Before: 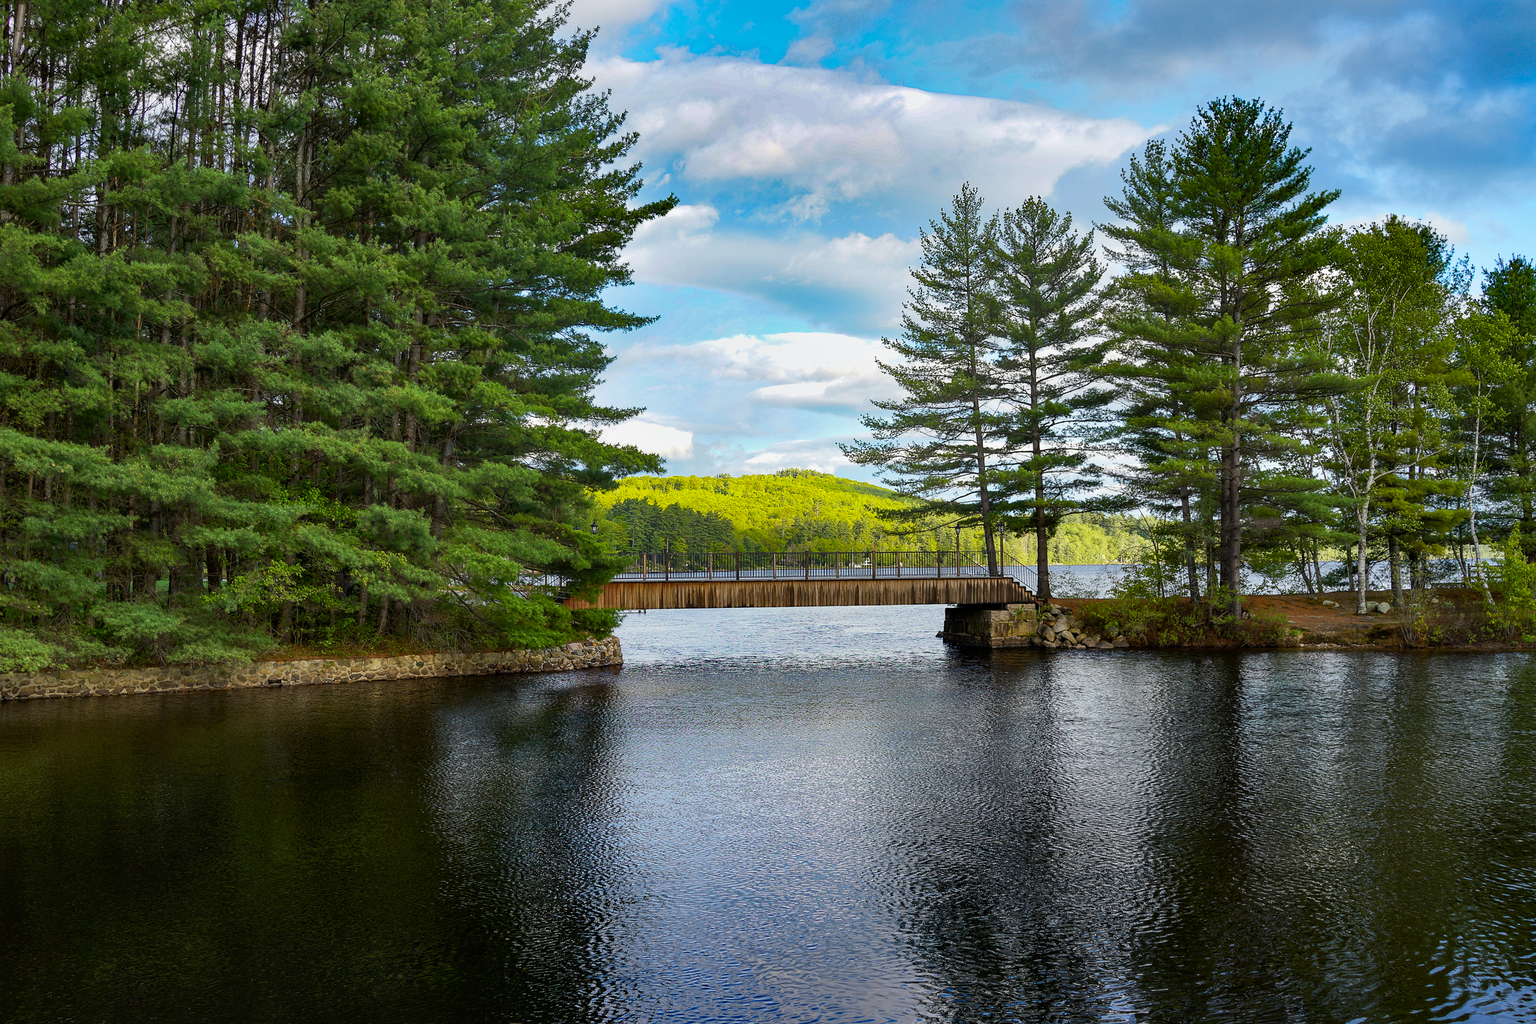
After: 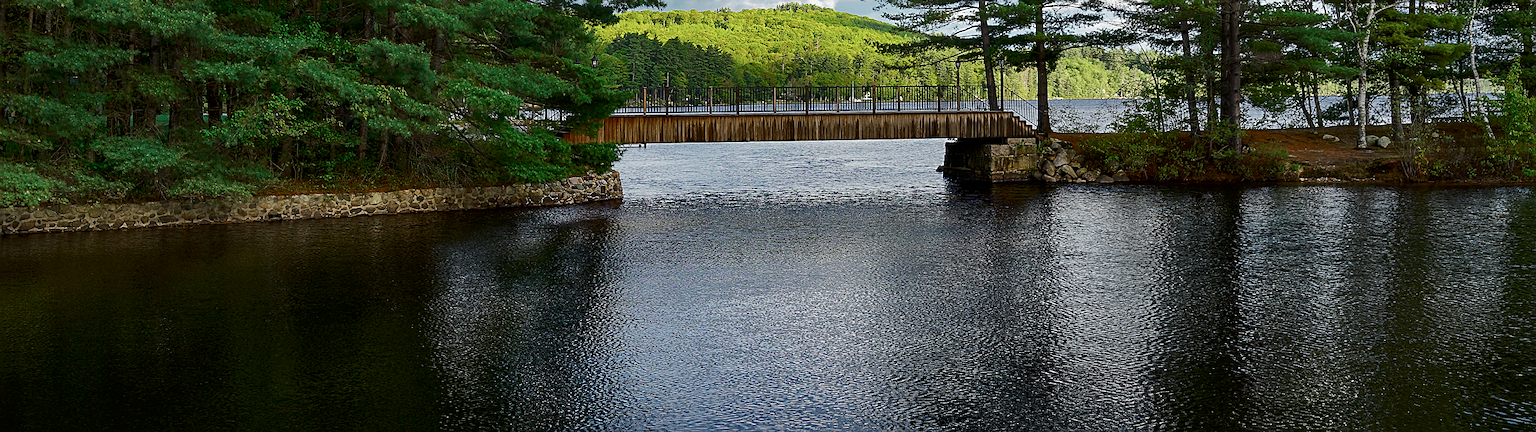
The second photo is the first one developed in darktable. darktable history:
contrast brightness saturation: contrast 0.066, brightness -0.15, saturation 0.111
crop: top 45.55%, bottom 12.26%
sharpen: on, module defaults
color zones: curves: ch0 [(0, 0.5) (0.125, 0.4) (0.25, 0.5) (0.375, 0.4) (0.5, 0.4) (0.625, 0.35) (0.75, 0.35) (0.875, 0.5)]; ch1 [(0, 0.35) (0.125, 0.45) (0.25, 0.35) (0.375, 0.35) (0.5, 0.35) (0.625, 0.35) (0.75, 0.45) (0.875, 0.35)]; ch2 [(0, 0.6) (0.125, 0.5) (0.25, 0.5) (0.375, 0.6) (0.5, 0.6) (0.625, 0.5) (0.75, 0.5) (0.875, 0.5)]
